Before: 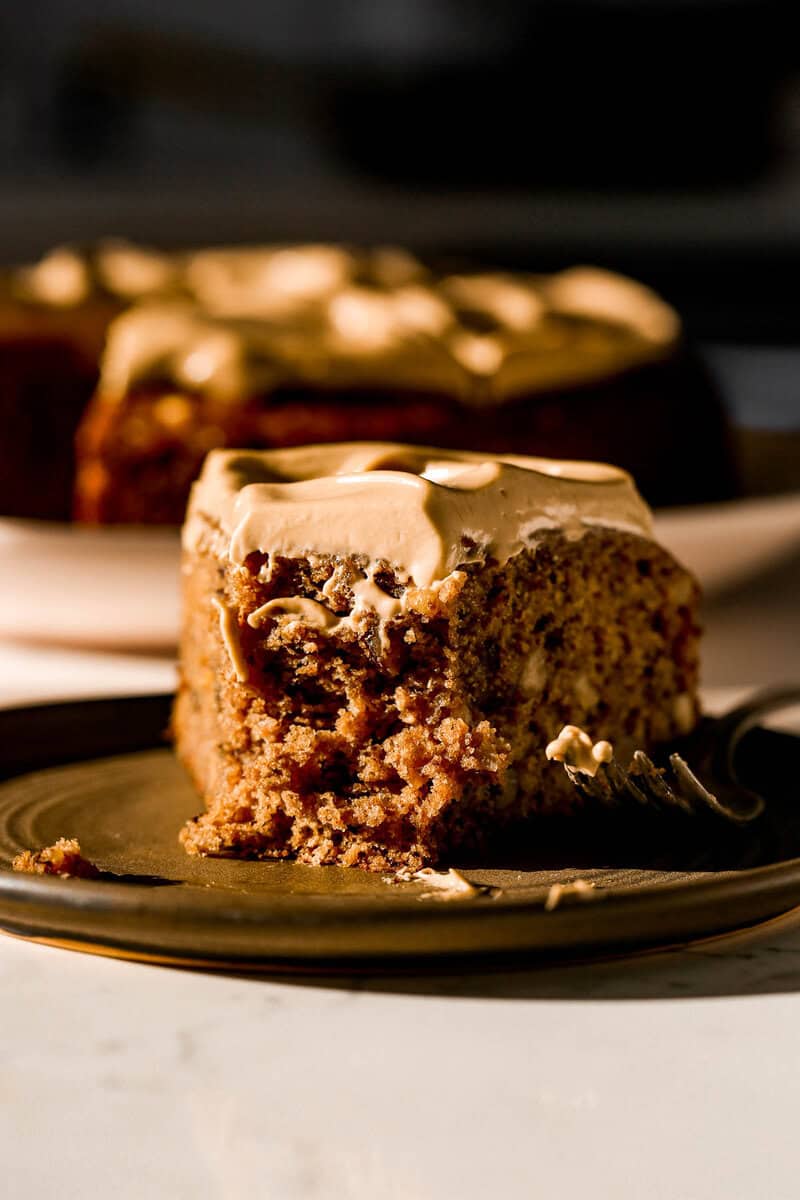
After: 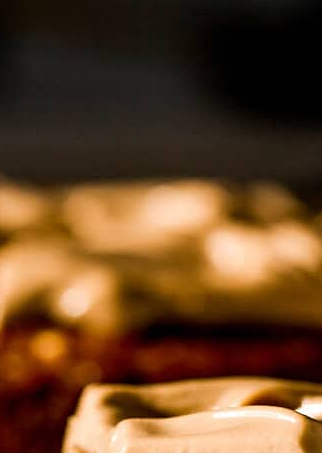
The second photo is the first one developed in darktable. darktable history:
crop: left 15.569%, top 5.455%, right 44.103%, bottom 56.714%
sharpen: amount 0.208
